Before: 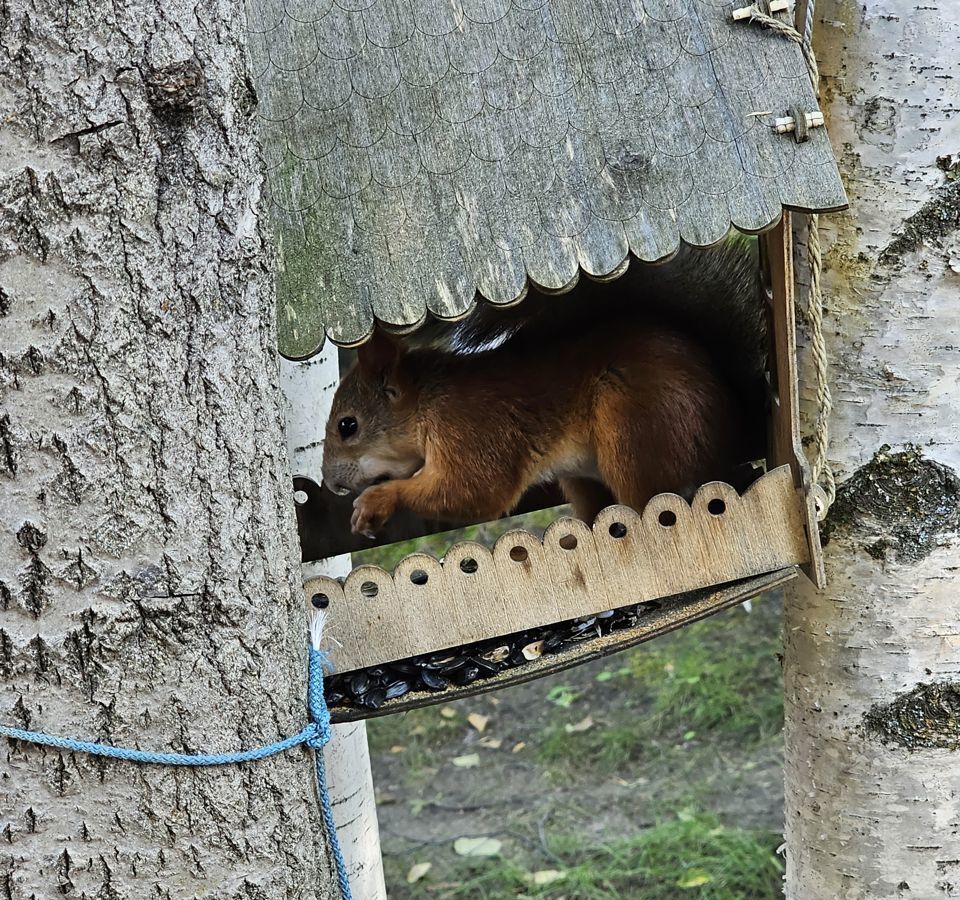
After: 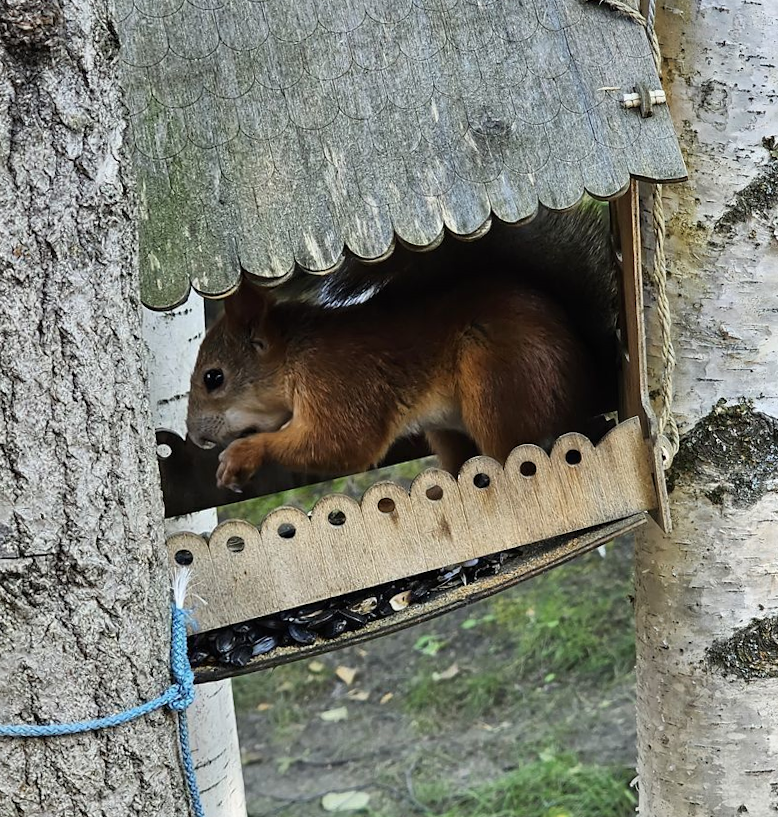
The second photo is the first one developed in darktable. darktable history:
rotate and perspective: rotation -0.013°, lens shift (vertical) -0.027, lens shift (horizontal) 0.178, crop left 0.016, crop right 0.989, crop top 0.082, crop bottom 0.918
crop: left 17.582%, bottom 0.031%
